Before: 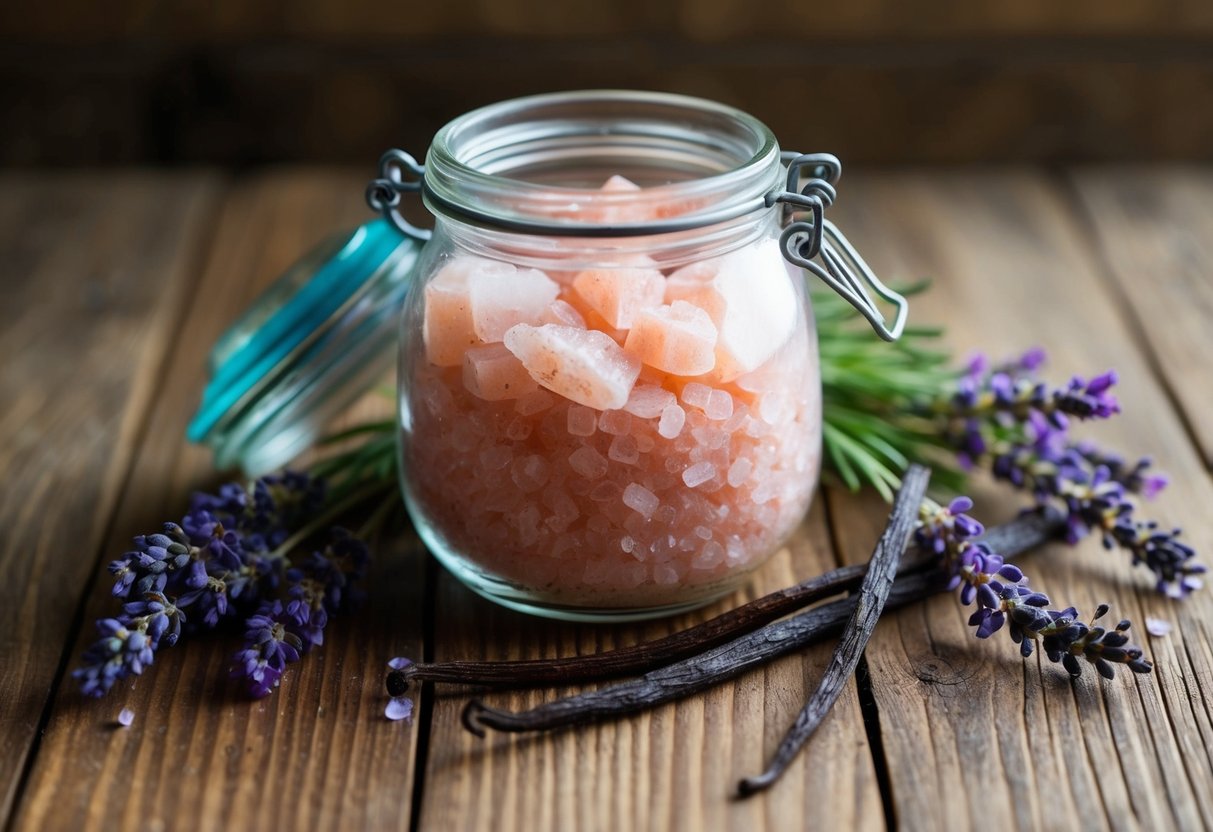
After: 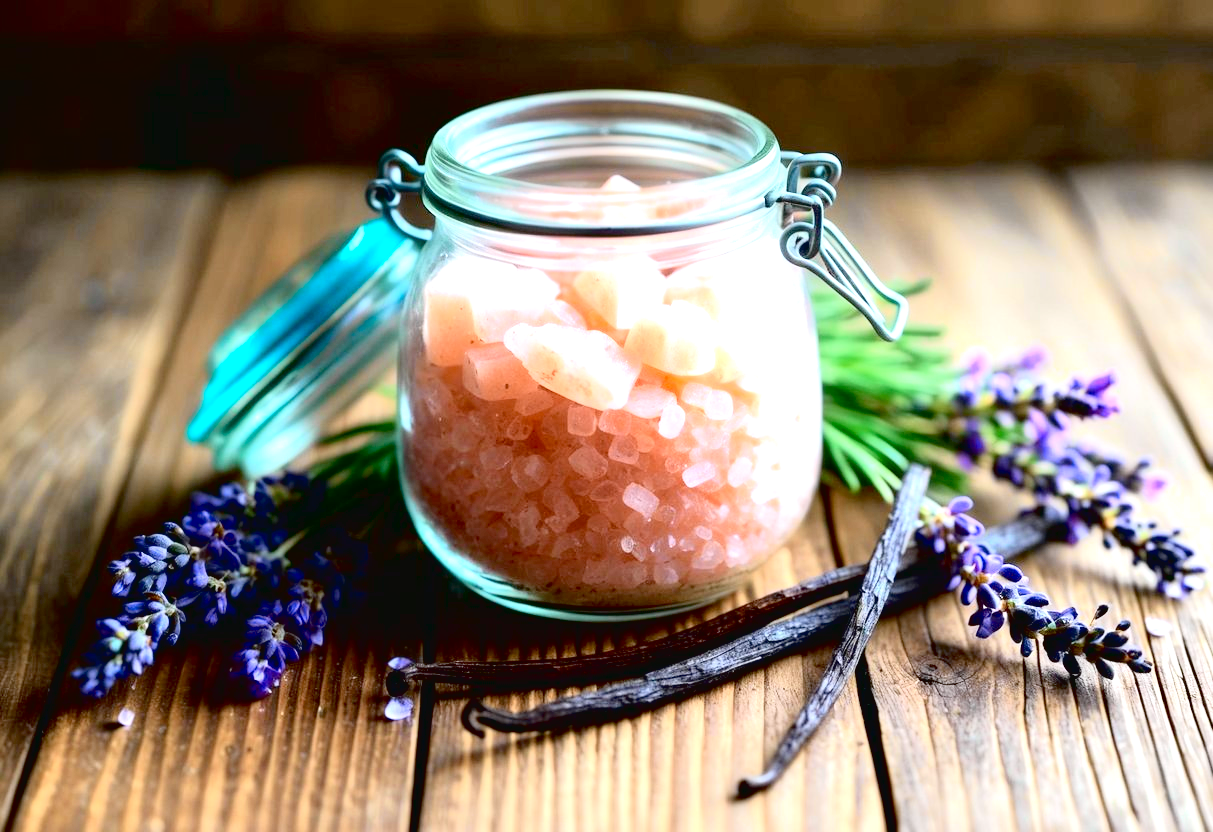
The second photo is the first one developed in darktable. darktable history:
exposure: black level correction 0.009, exposure 1.425 EV, compensate highlight preservation false
white balance: red 0.988, blue 1.017
tone curve: curves: ch0 [(0, 0.029) (0.099, 0.082) (0.264, 0.253) (0.447, 0.481) (0.678, 0.721) (0.828, 0.857) (0.992, 0.94)]; ch1 [(0, 0) (0.311, 0.266) (0.411, 0.374) (0.481, 0.458) (0.501, 0.499) (0.514, 0.512) (0.575, 0.577) (0.643, 0.648) (0.682, 0.674) (0.802, 0.812) (1, 1)]; ch2 [(0, 0) (0.259, 0.207) (0.323, 0.311) (0.376, 0.353) (0.463, 0.456) (0.498, 0.498) (0.524, 0.512) (0.574, 0.582) (0.648, 0.653) (0.768, 0.728) (1, 1)], color space Lab, independent channels, preserve colors none
